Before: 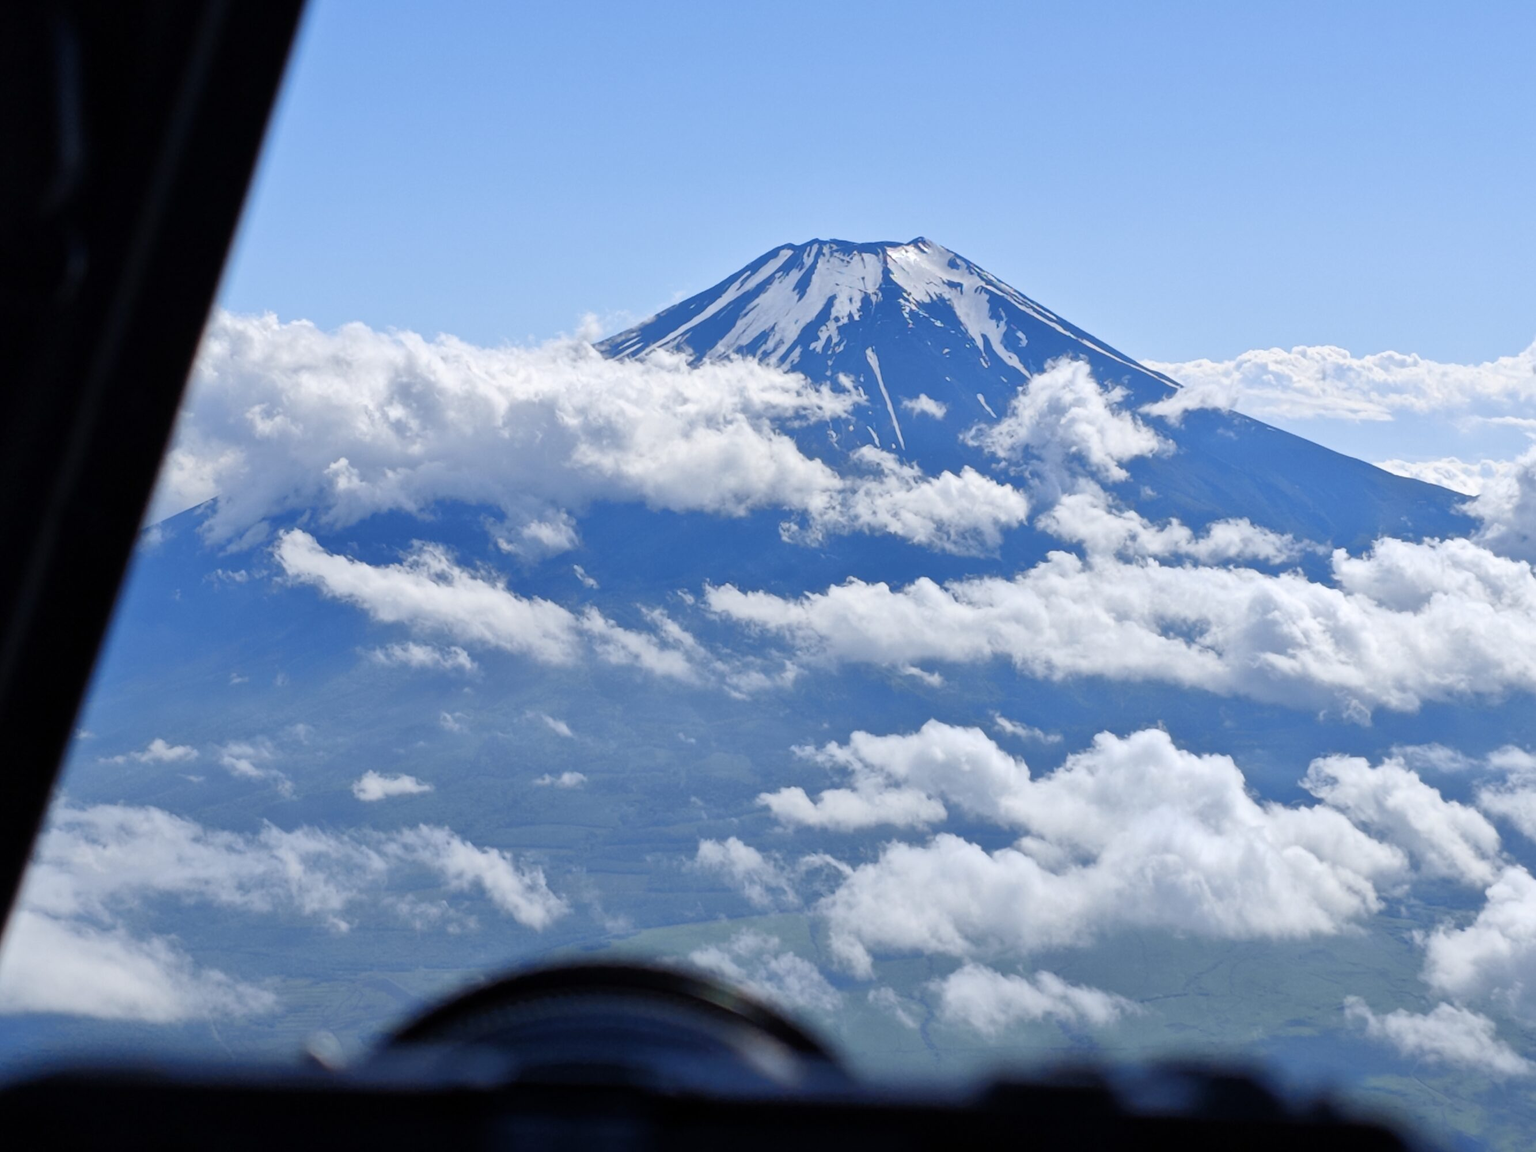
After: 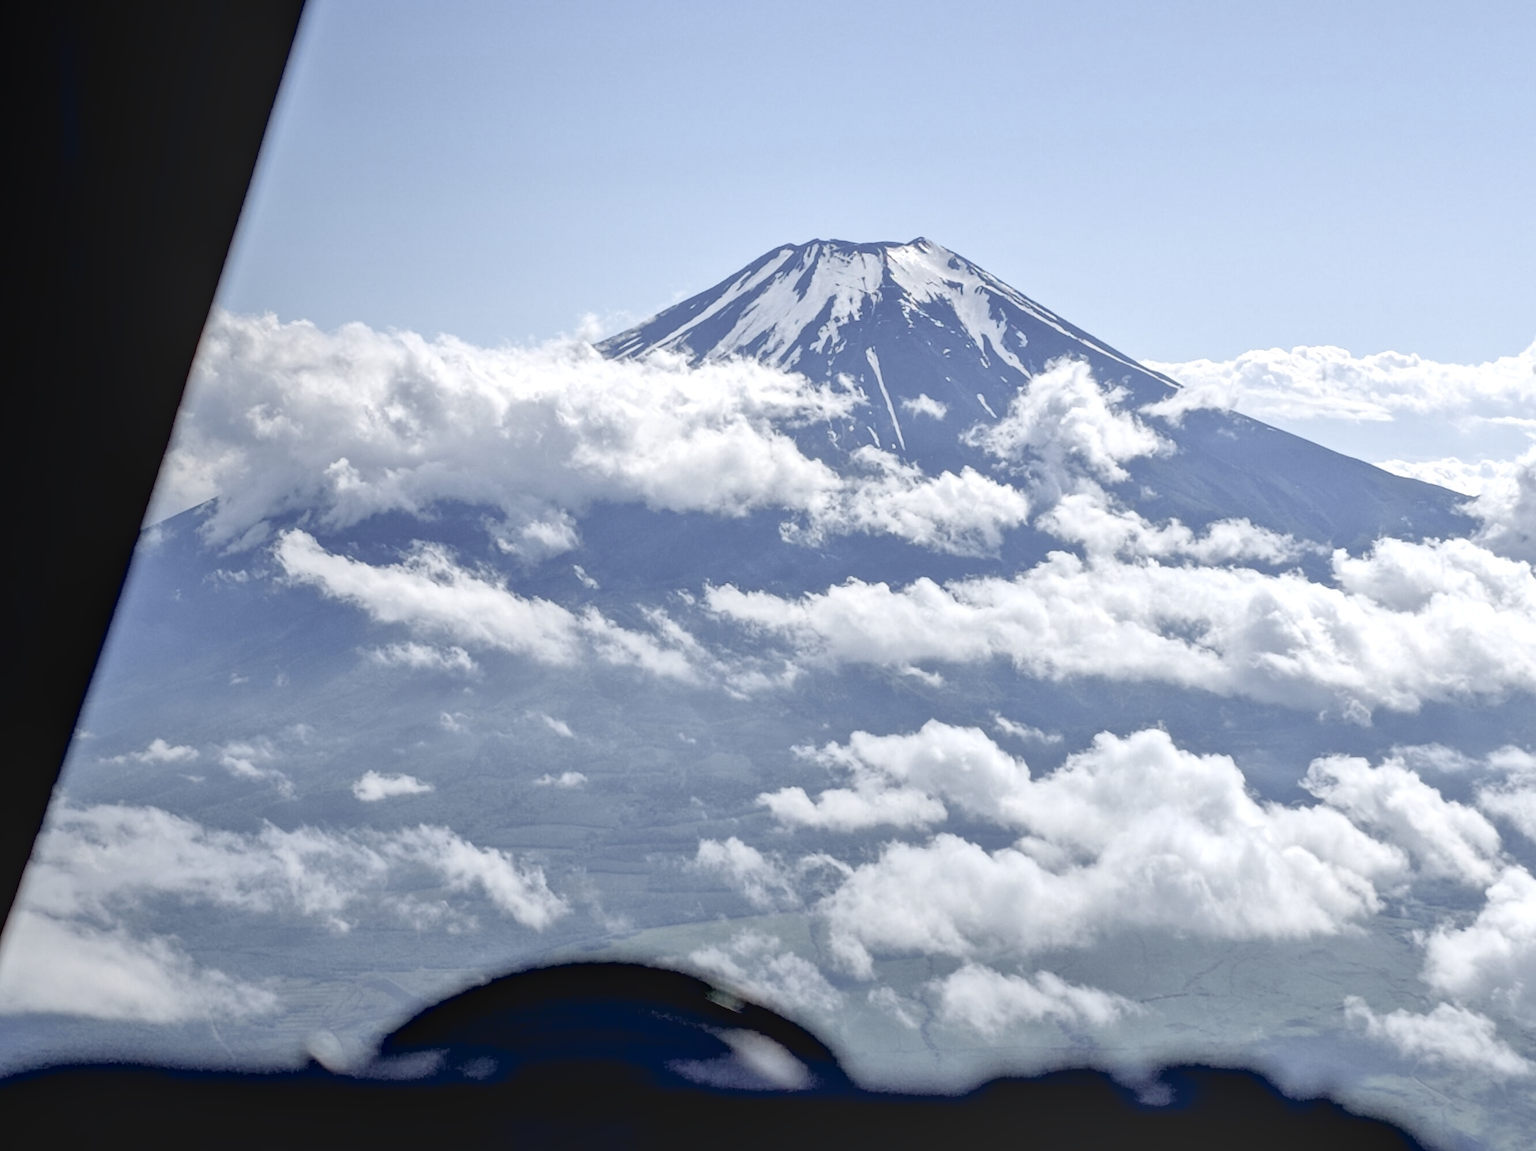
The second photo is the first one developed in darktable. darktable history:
exposure: black level correction 0.025, exposure 0.182 EV, compensate highlight preservation false
contrast brightness saturation: brightness 0.18, saturation -0.5
local contrast: highlights 0%, shadows 0%, detail 133%
